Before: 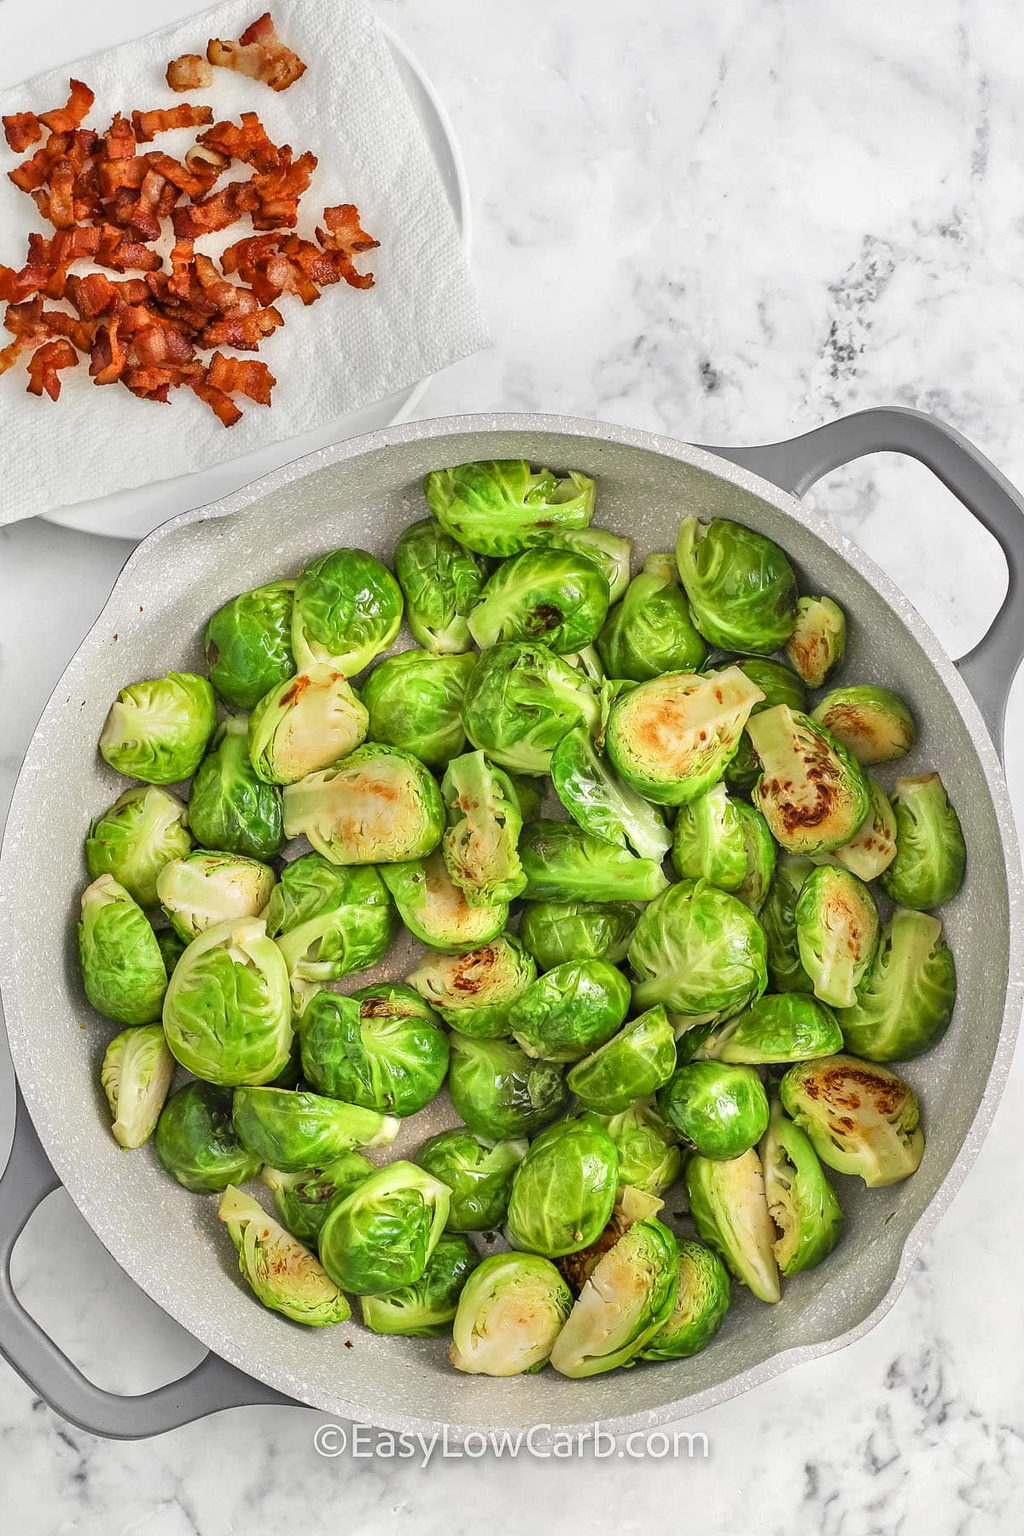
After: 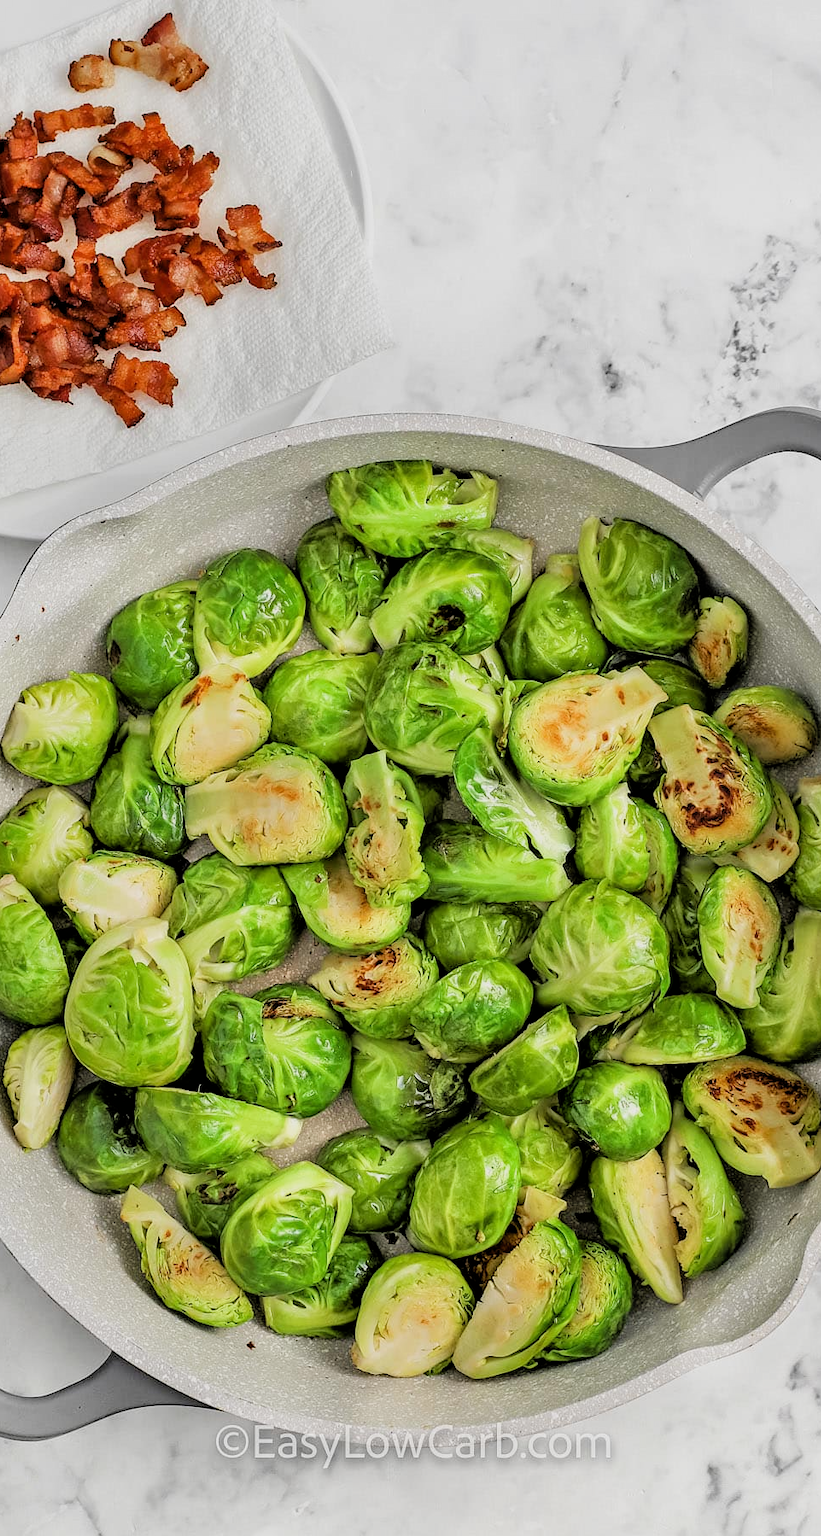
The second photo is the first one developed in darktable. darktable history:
crop and rotate: left 9.597%, right 10.195%
filmic rgb: black relative exposure -3.31 EV, white relative exposure 3.45 EV, hardness 2.36, contrast 1.103
